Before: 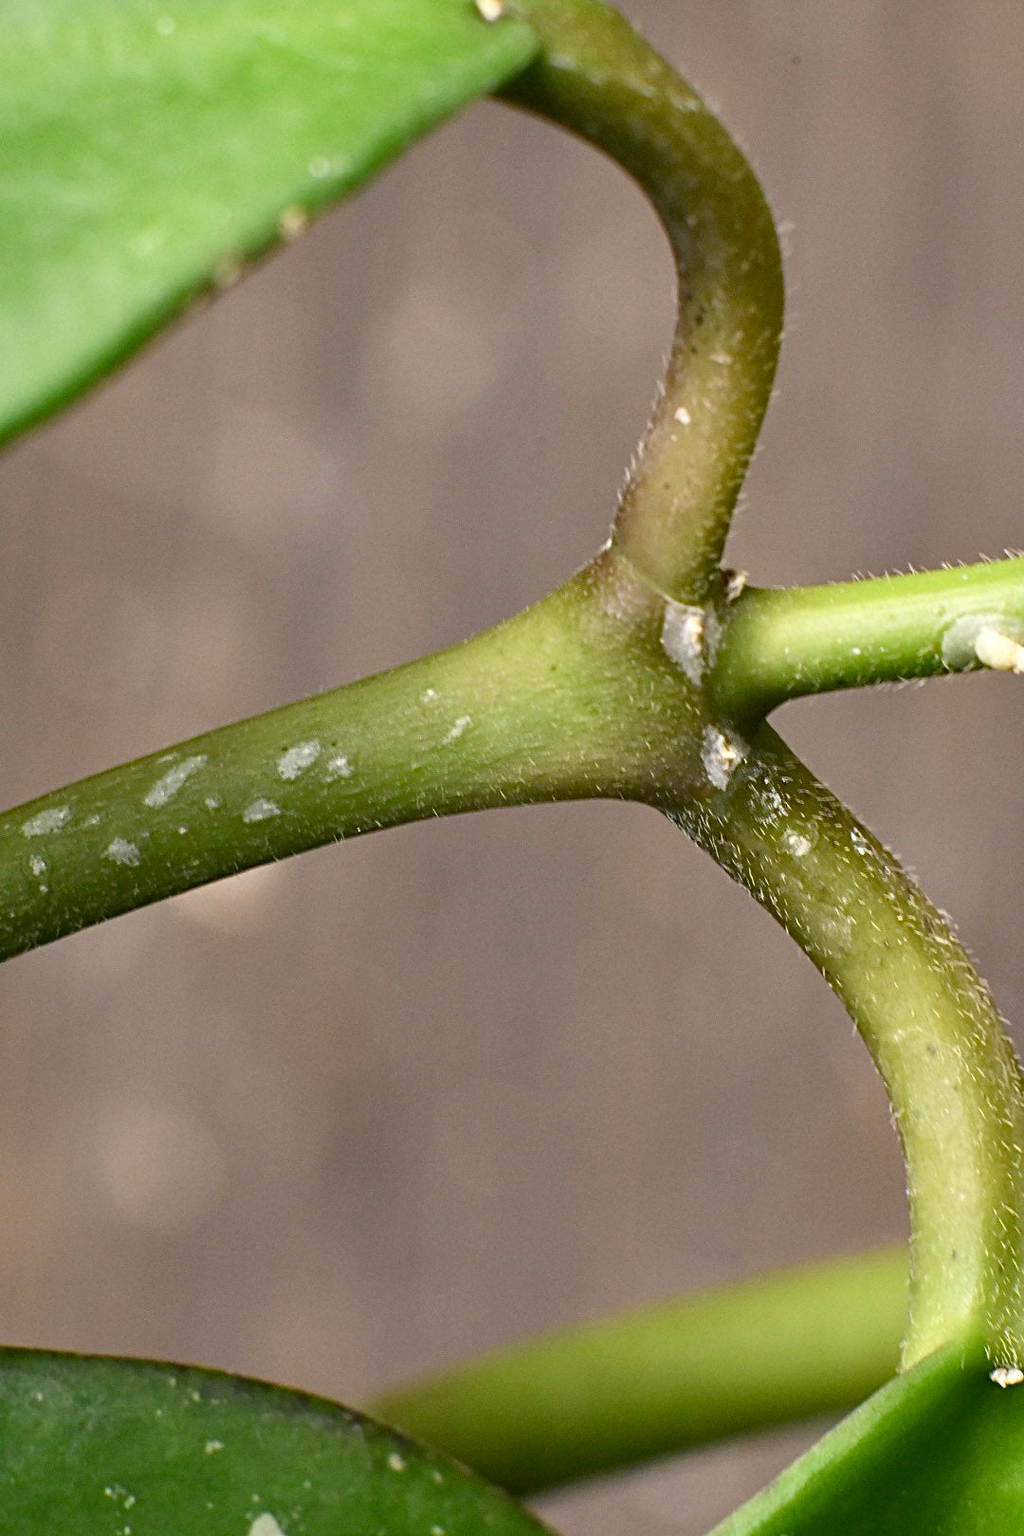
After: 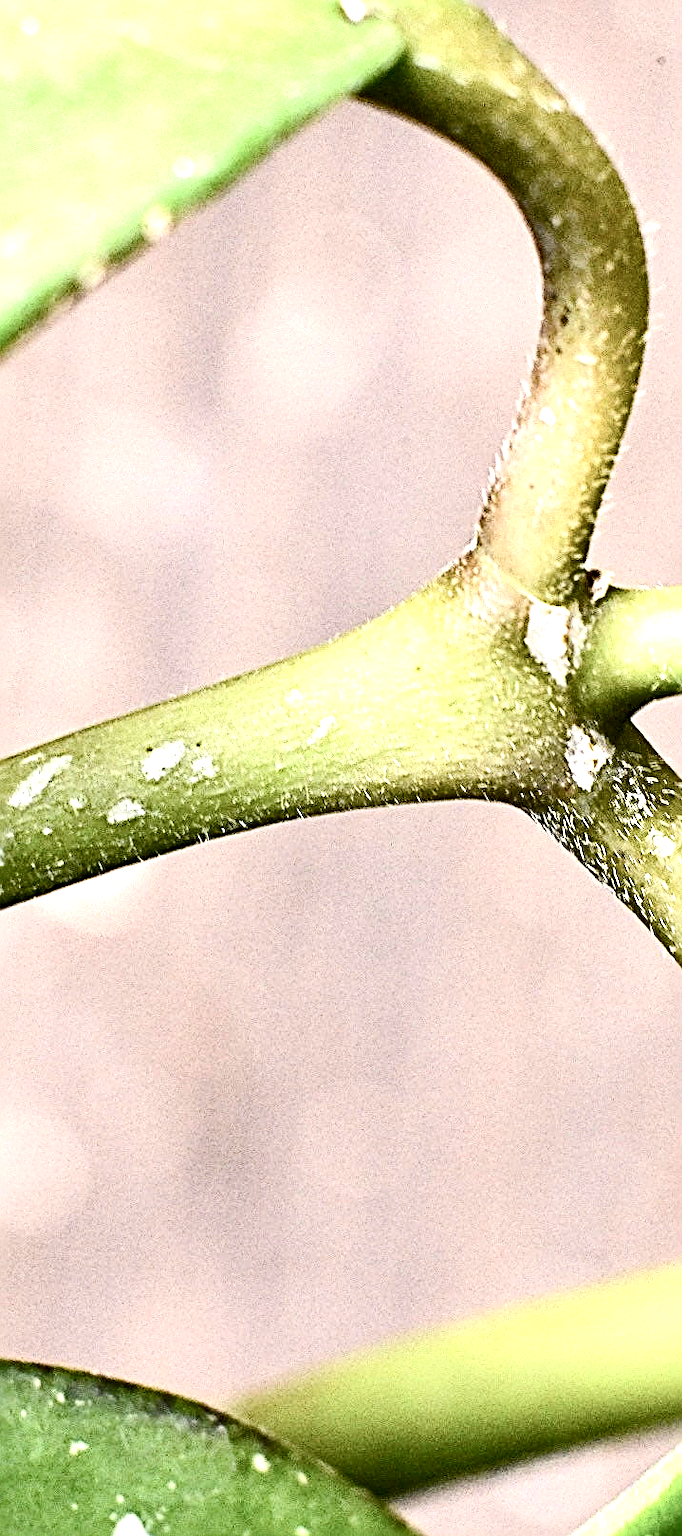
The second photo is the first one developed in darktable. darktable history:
crop and rotate: left 13.409%, right 19.924%
exposure: black level correction 0, exposure 1.75 EV, compensate exposure bias true, compensate highlight preservation false
sharpen: radius 2.817, amount 0.715
haze removal: compatibility mode true, adaptive false
contrast brightness saturation: contrast 0.25, saturation -0.31
color balance rgb: perceptual saturation grading › global saturation 20%, perceptual saturation grading › highlights -25%, perceptual saturation grading › shadows 25%
contrast equalizer: y [[0.546, 0.552, 0.554, 0.554, 0.552, 0.546], [0.5 ×6], [0.5 ×6], [0 ×6], [0 ×6]]
